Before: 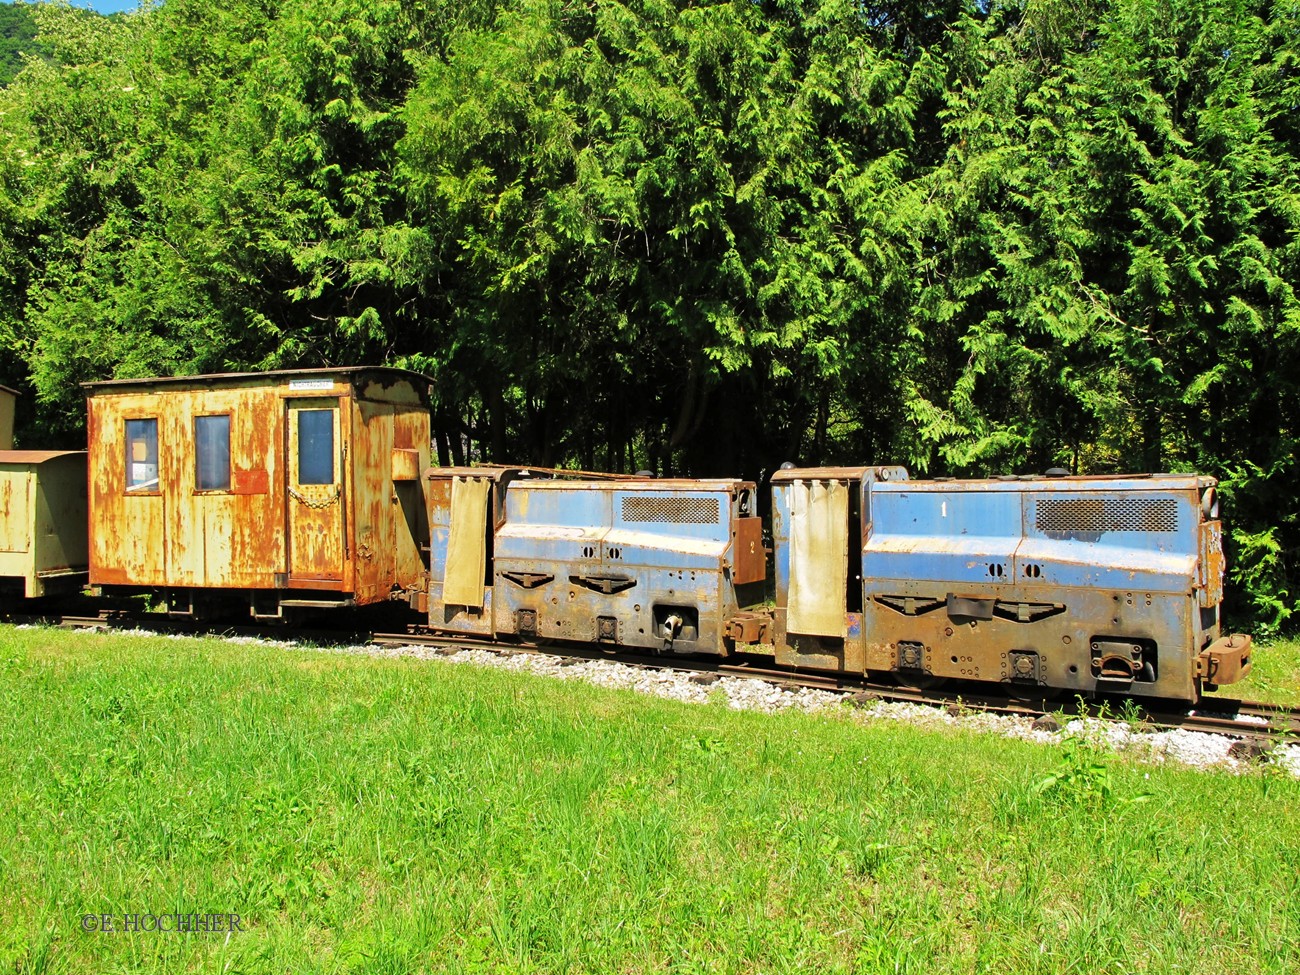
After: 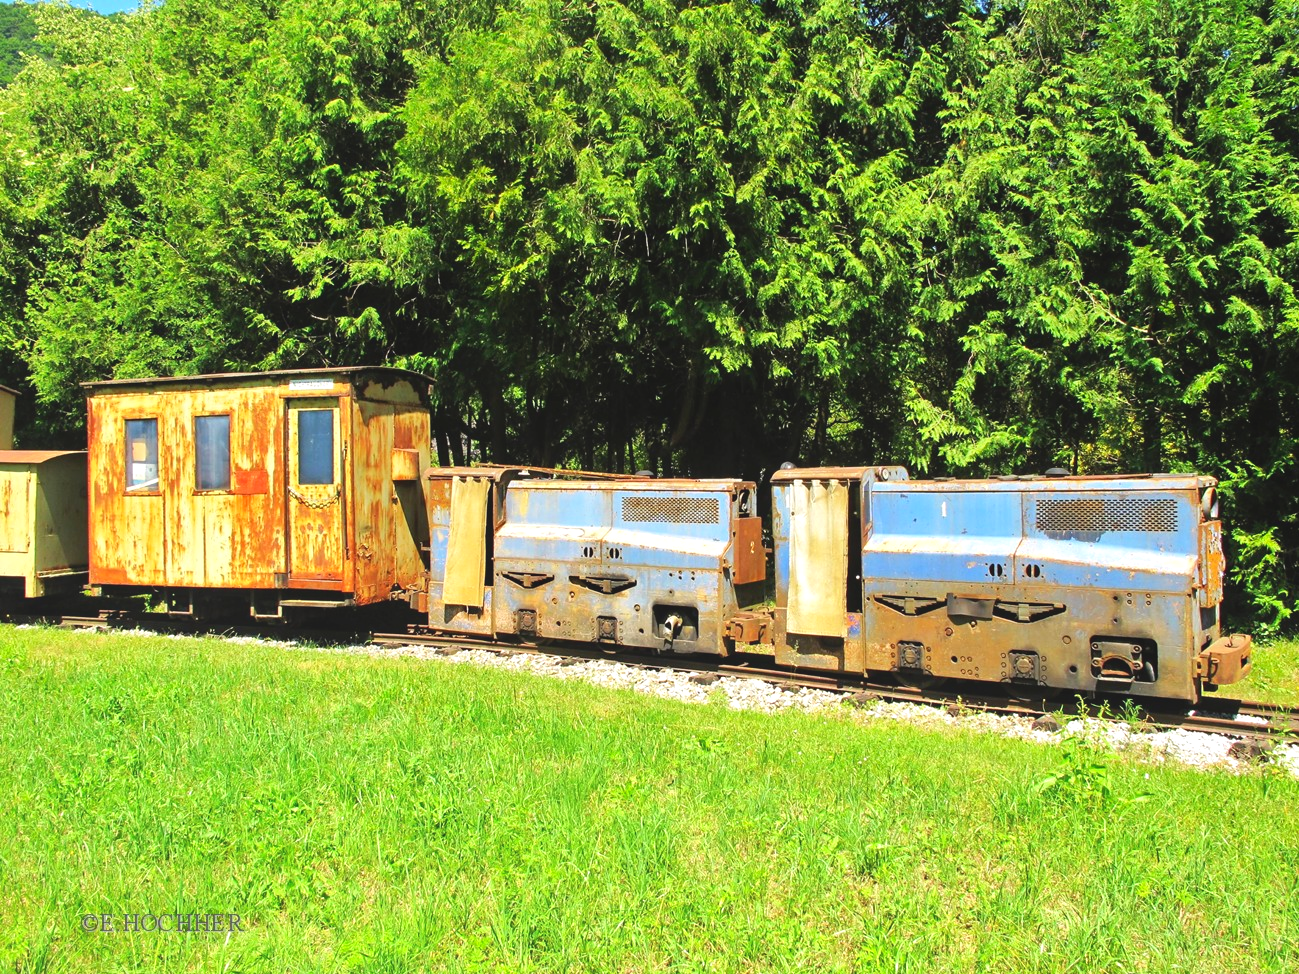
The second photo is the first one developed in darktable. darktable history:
exposure: exposure 0.6 EV, compensate highlight preservation false
local contrast: highlights 68%, shadows 68%, detail 82%, midtone range 0.325
